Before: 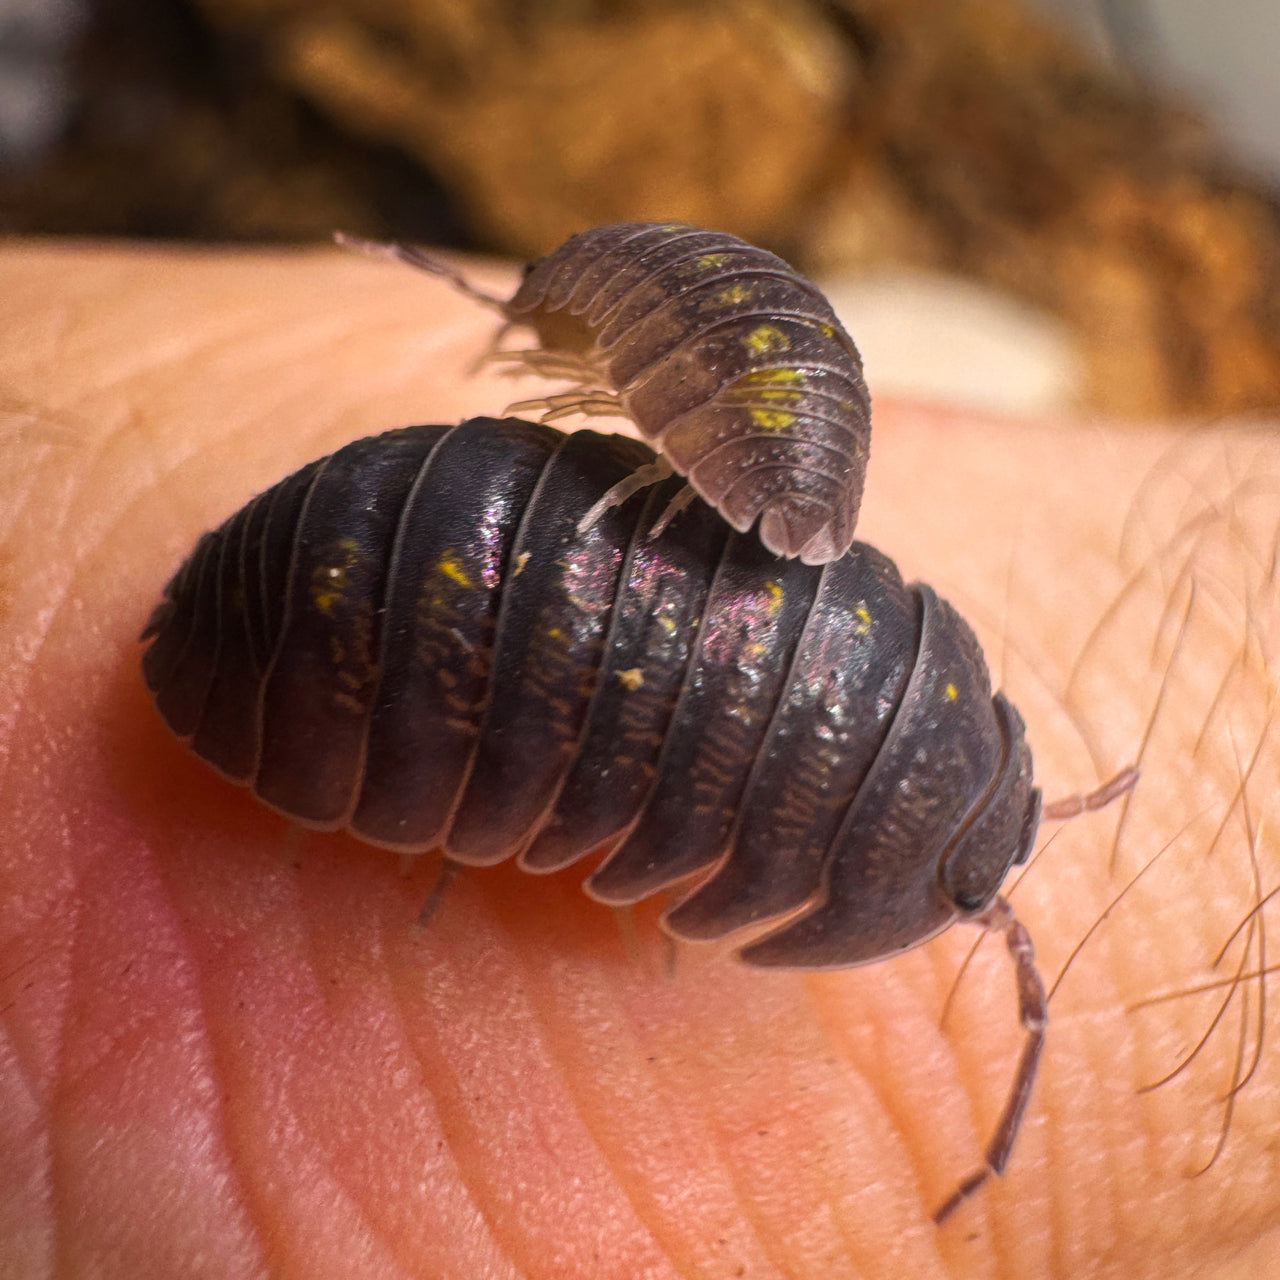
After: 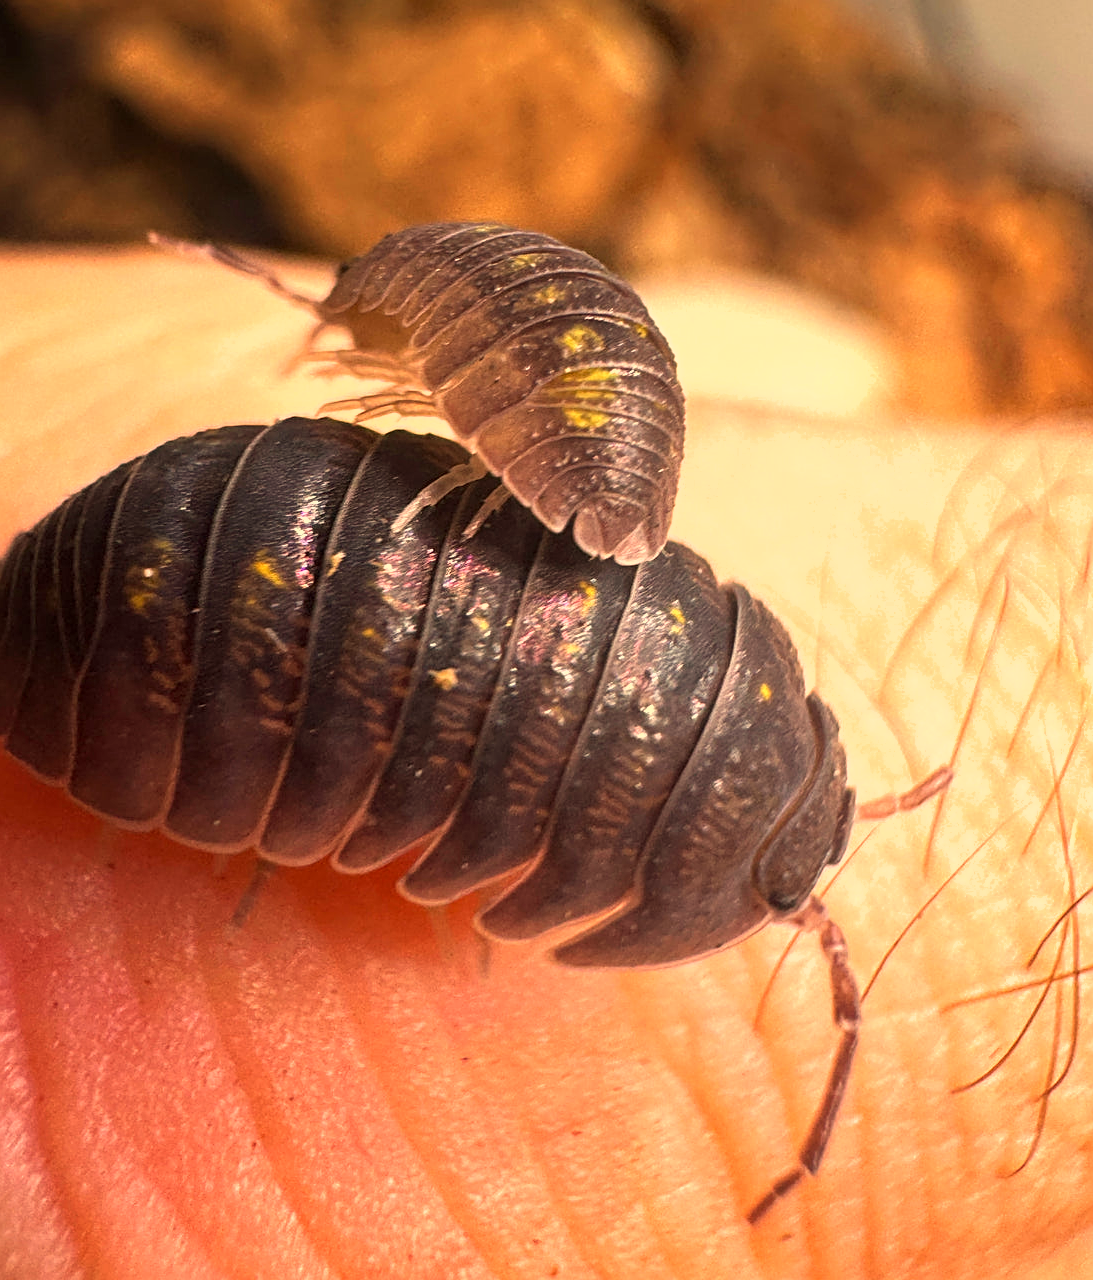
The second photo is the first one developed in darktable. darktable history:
shadows and highlights: shadows 29.32, highlights -29.32, low approximation 0.01, soften with gaussian
white balance: red 1.138, green 0.996, blue 0.812
exposure: black level correction 0.001, exposure 0.5 EV, compensate exposure bias true, compensate highlight preservation false
sharpen: on, module defaults
crop and rotate: left 14.584%
